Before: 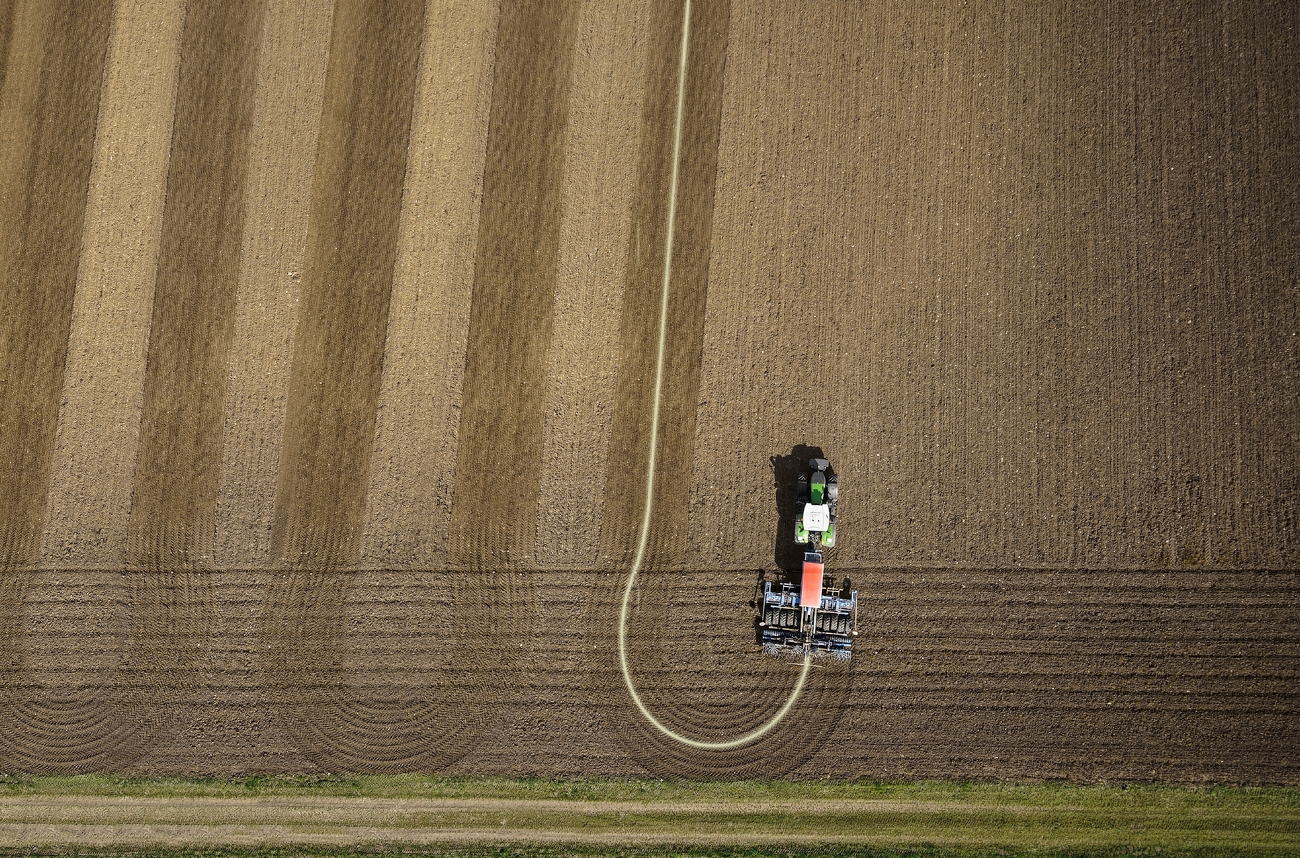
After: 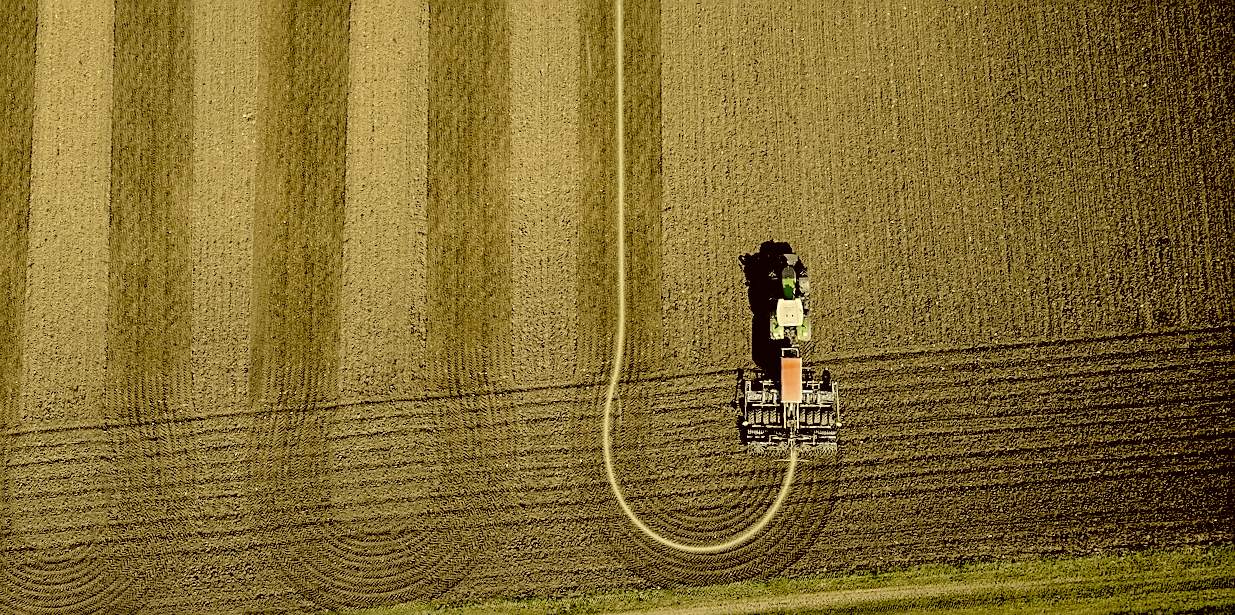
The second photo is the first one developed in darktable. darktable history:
rotate and perspective: rotation -5°, crop left 0.05, crop right 0.952, crop top 0.11, crop bottom 0.89
exposure: black level correction 0.046, exposure -0.228 EV, compensate highlight preservation false
sharpen: on, module defaults
contrast brightness saturation: brightness 0.18, saturation -0.5
base curve: curves: ch0 [(0, 0) (0.235, 0.266) (0.503, 0.496) (0.786, 0.72) (1, 1)]
color correction: highlights a* 0.162, highlights b* 29.53, shadows a* -0.162, shadows b* 21.09
crop and rotate: top 18.507%
